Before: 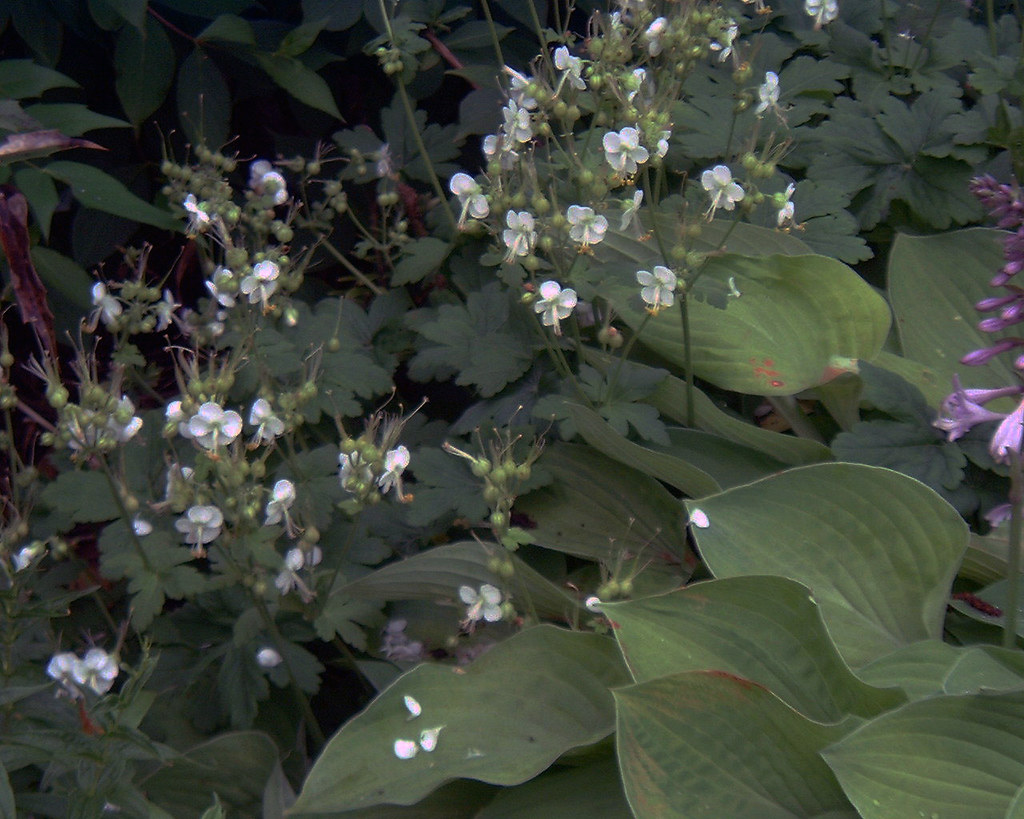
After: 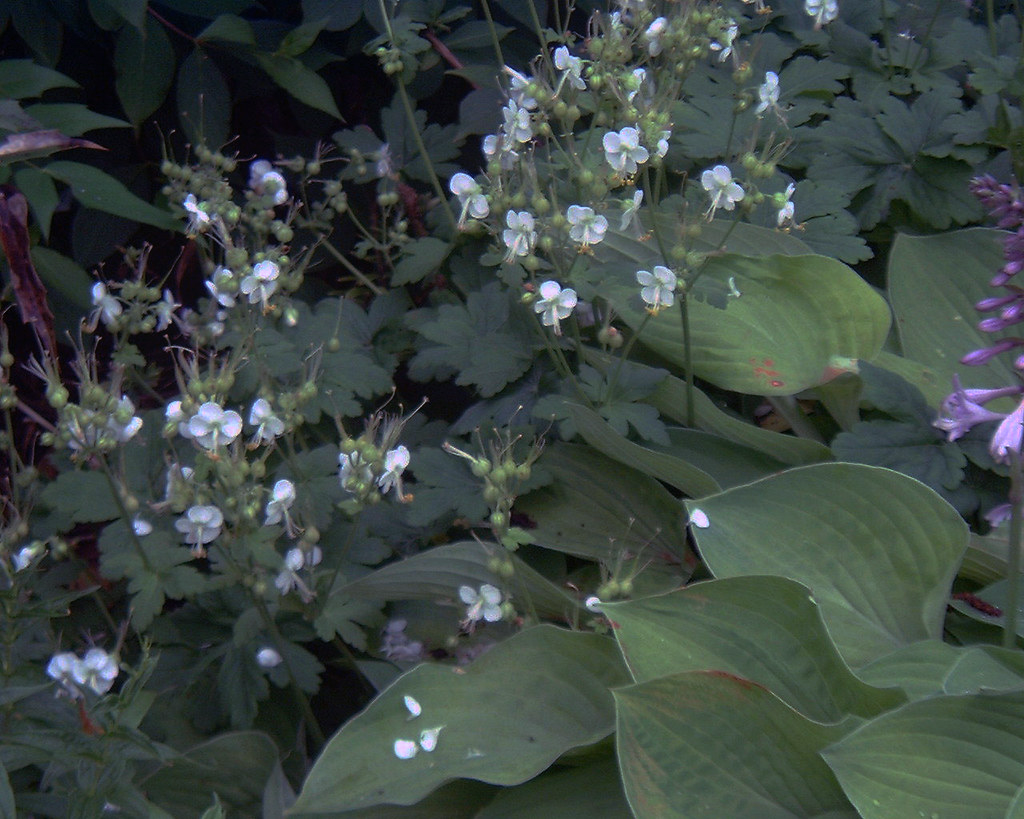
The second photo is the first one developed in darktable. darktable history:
white balance: red 0.931, blue 1.11
bloom: on, module defaults
shadows and highlights: radius 125.46, shadows 21.19, highlights -21.19, low approximation 0.01
